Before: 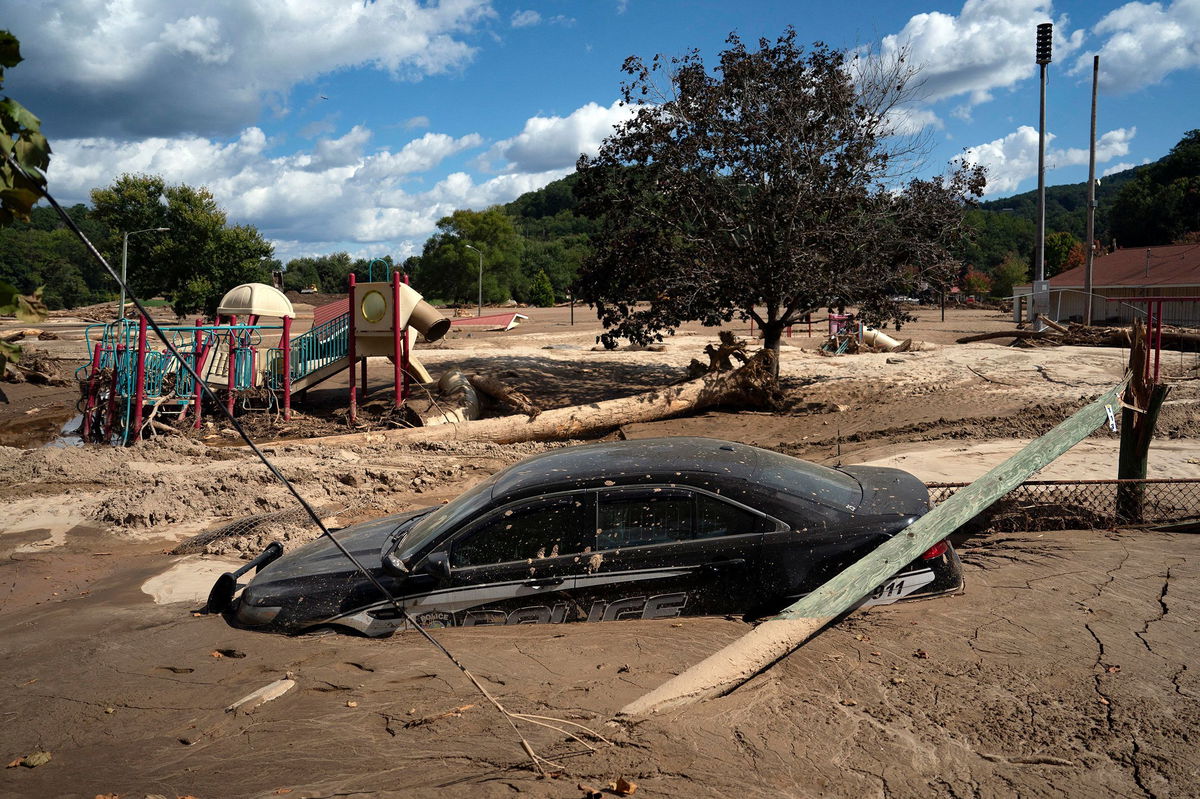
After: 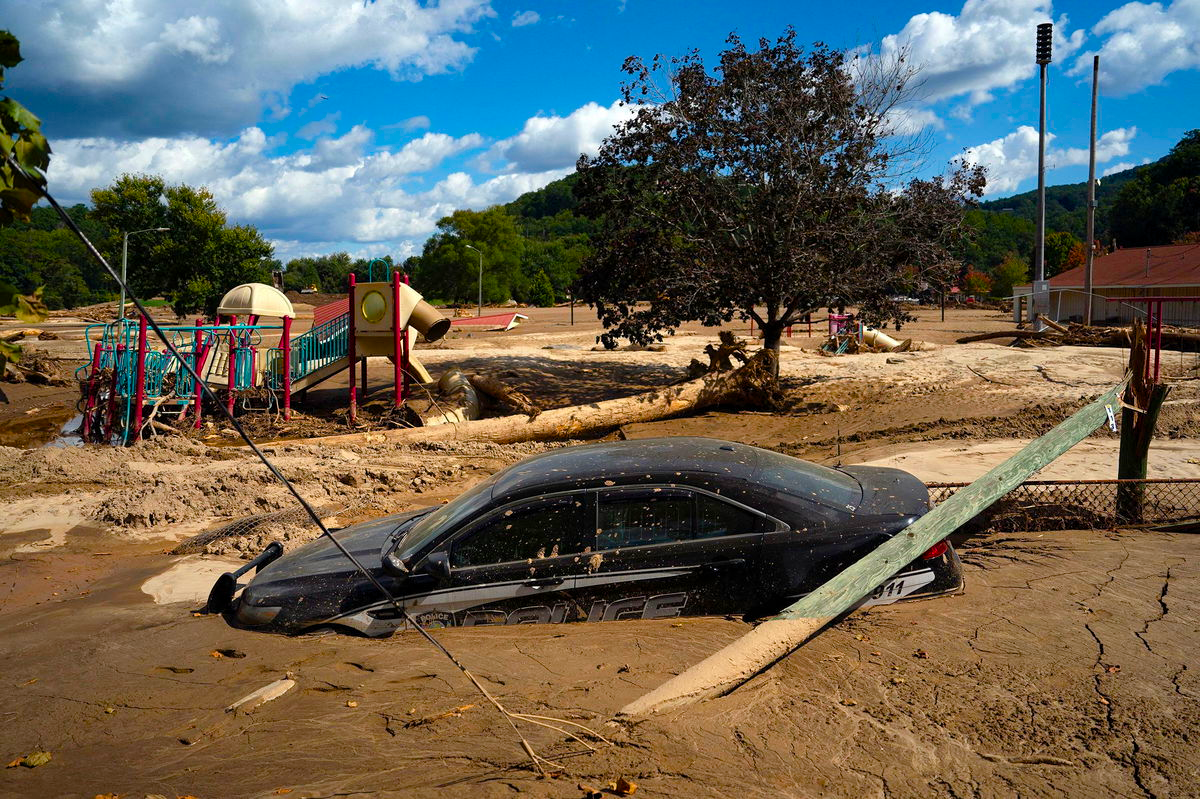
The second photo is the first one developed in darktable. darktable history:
color balance rgb: linear chroma grading › global chroma 6.942%, perceptual saturation grading › global saturation 35.955%, perceptual saturation grading › shadows 35.416%
